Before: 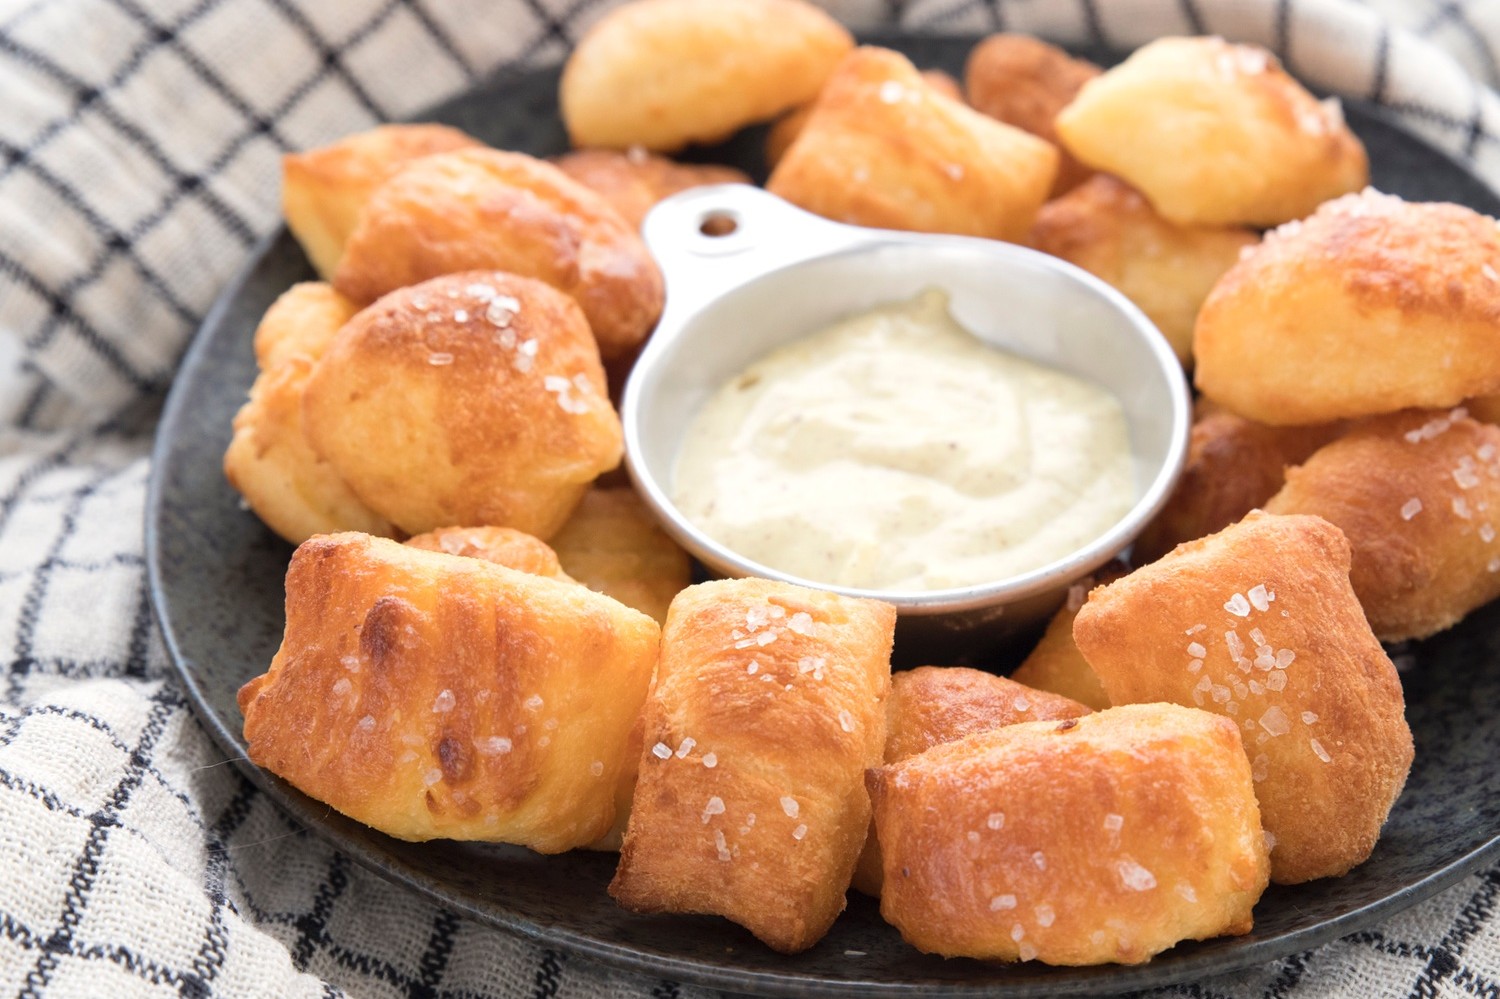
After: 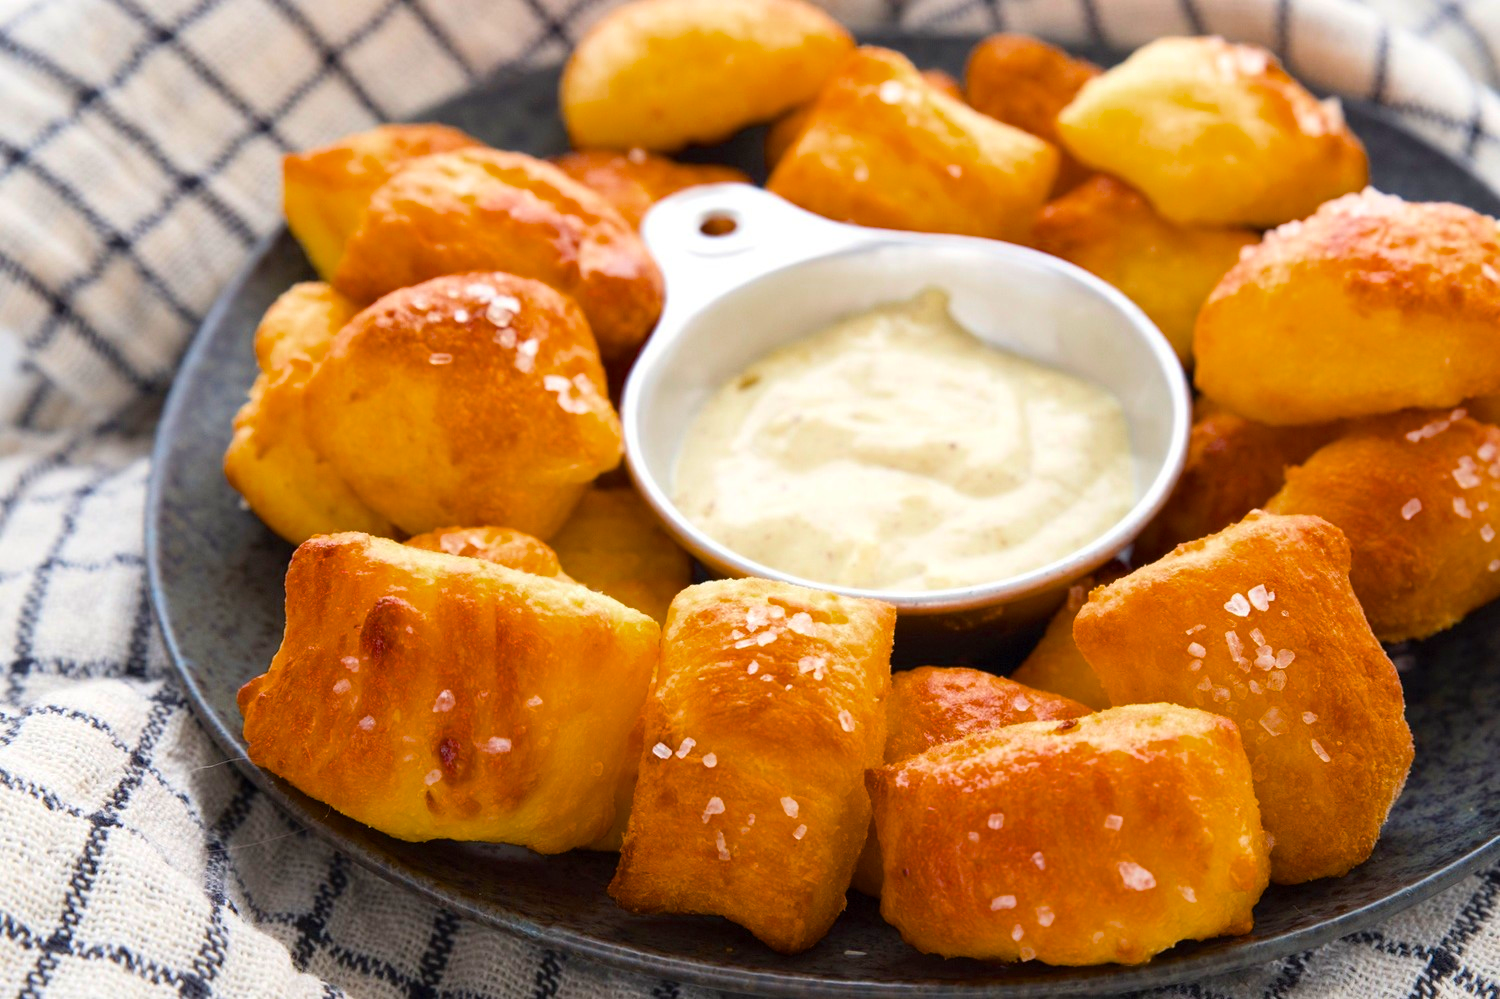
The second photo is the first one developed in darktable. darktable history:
color balance rgb: linear chroma grading › global chroma 15.462%, perceptual saturation grading › global saturation 25.468%, global vibrance 15.804%, saturation formula JzAzBz (2021)
